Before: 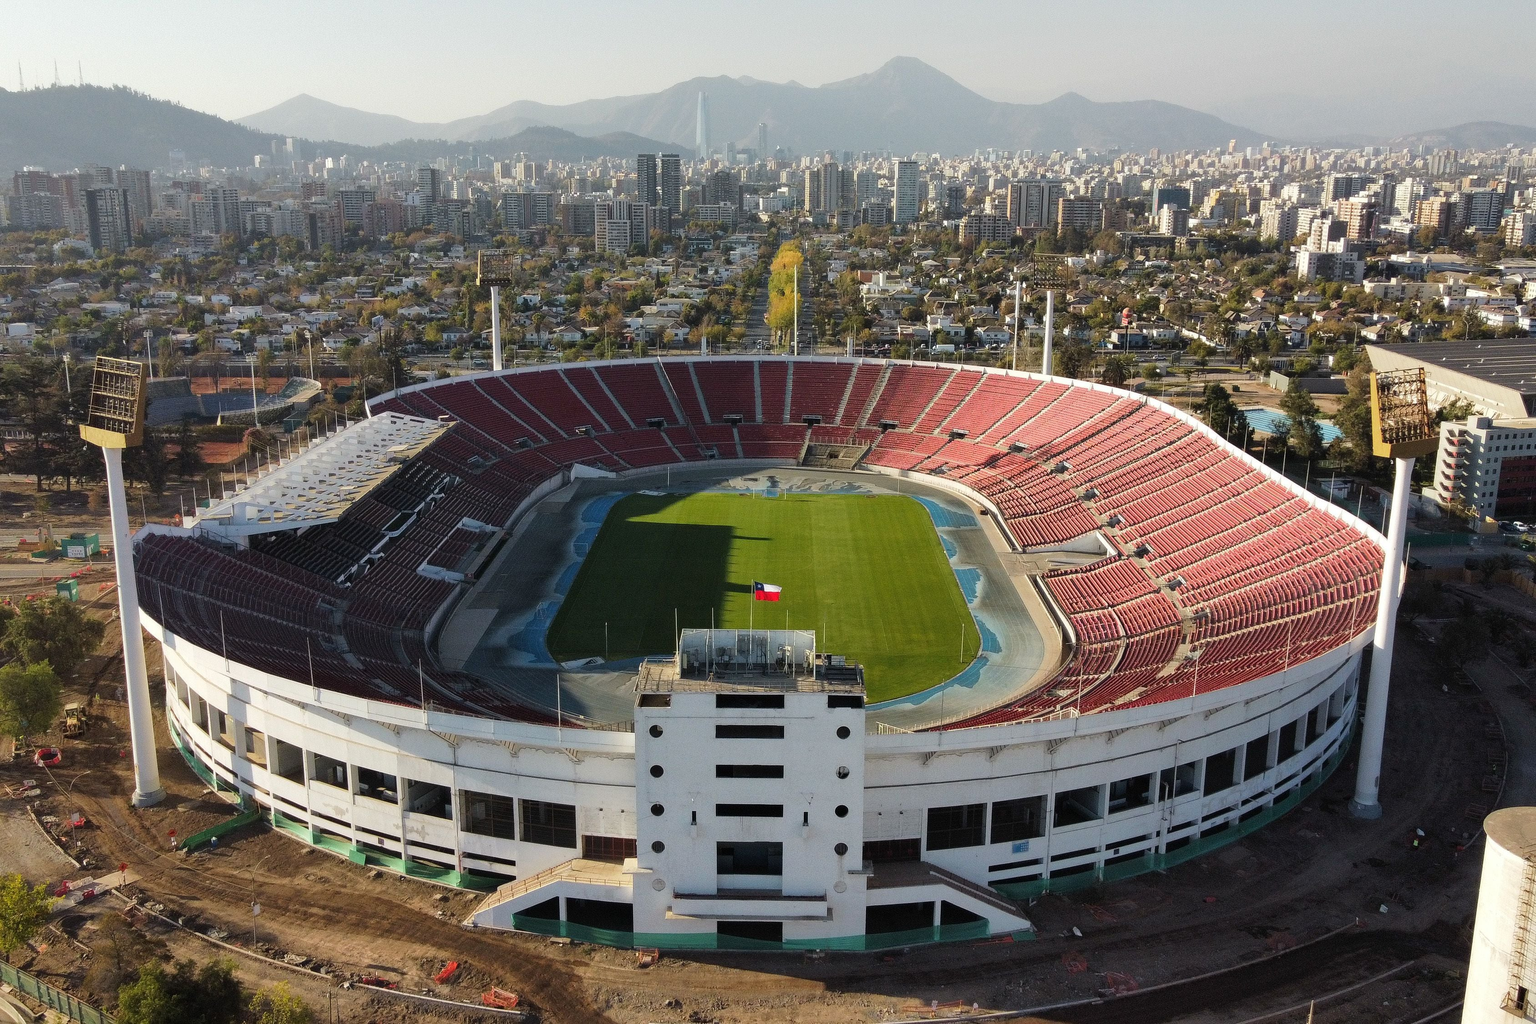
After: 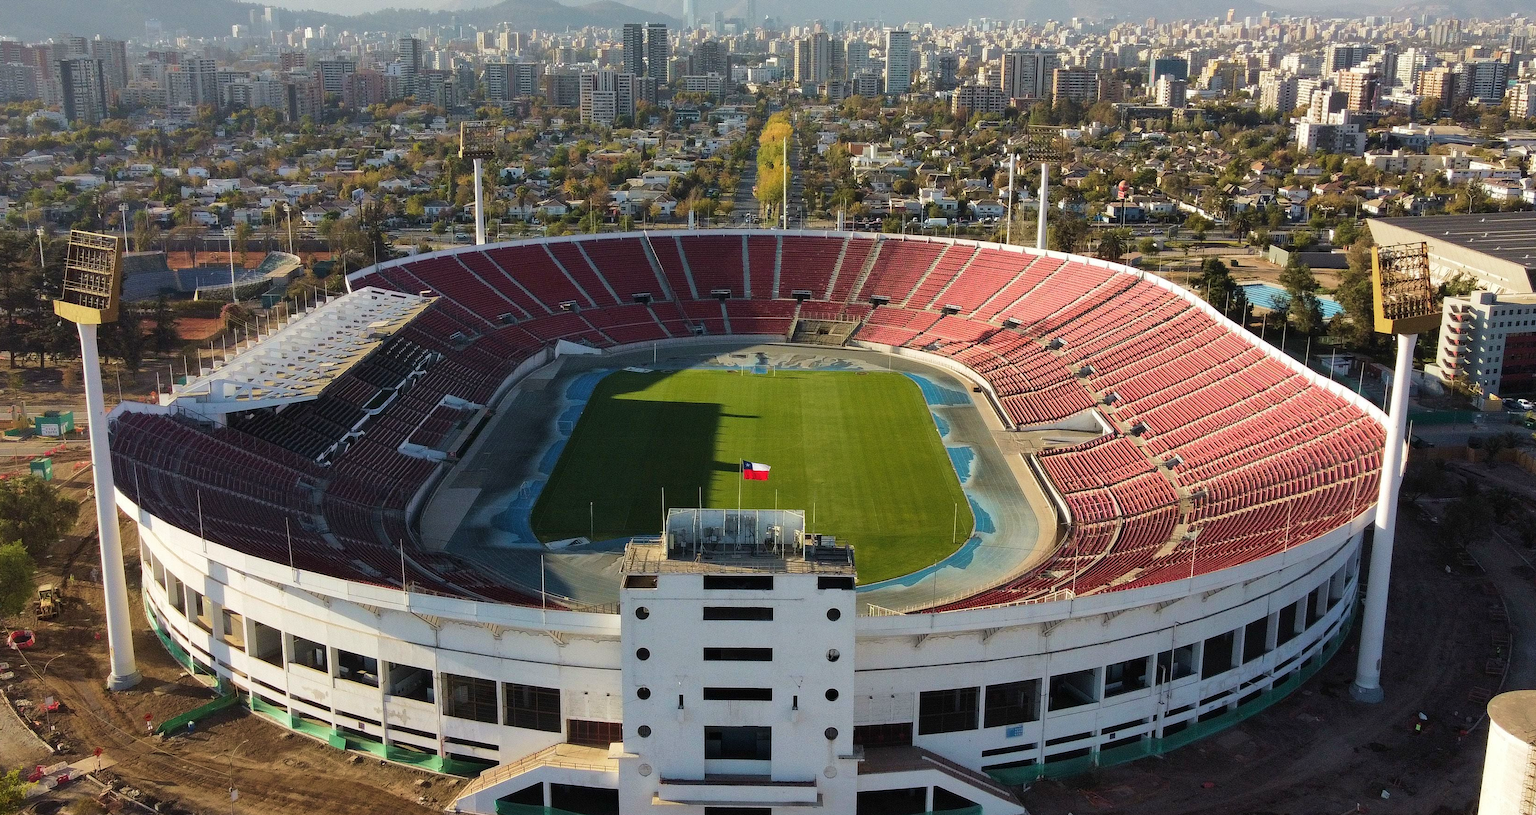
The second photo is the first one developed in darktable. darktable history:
crop and rotate: left 1.814%, top 12.818%, right 0.25%, bottom 9.225%
velvia: on, module defaults
